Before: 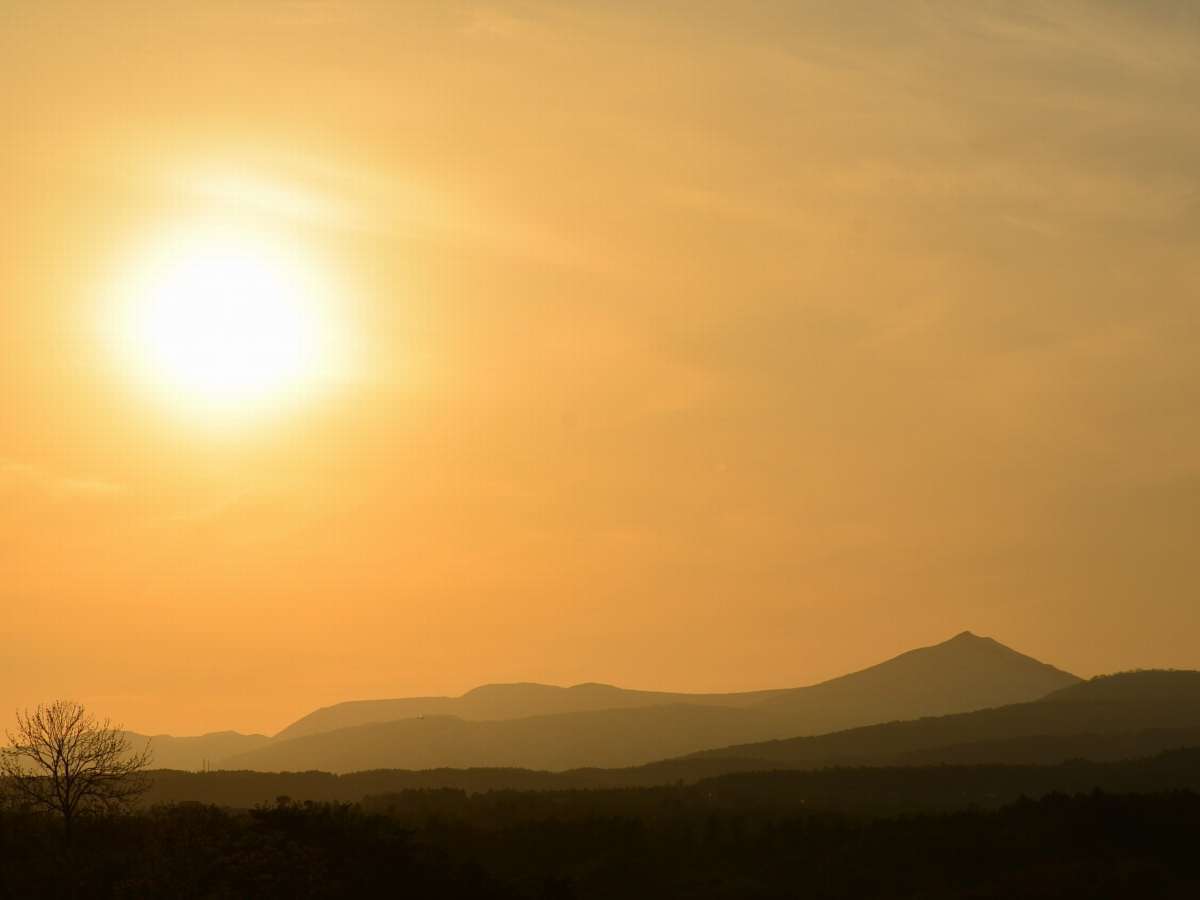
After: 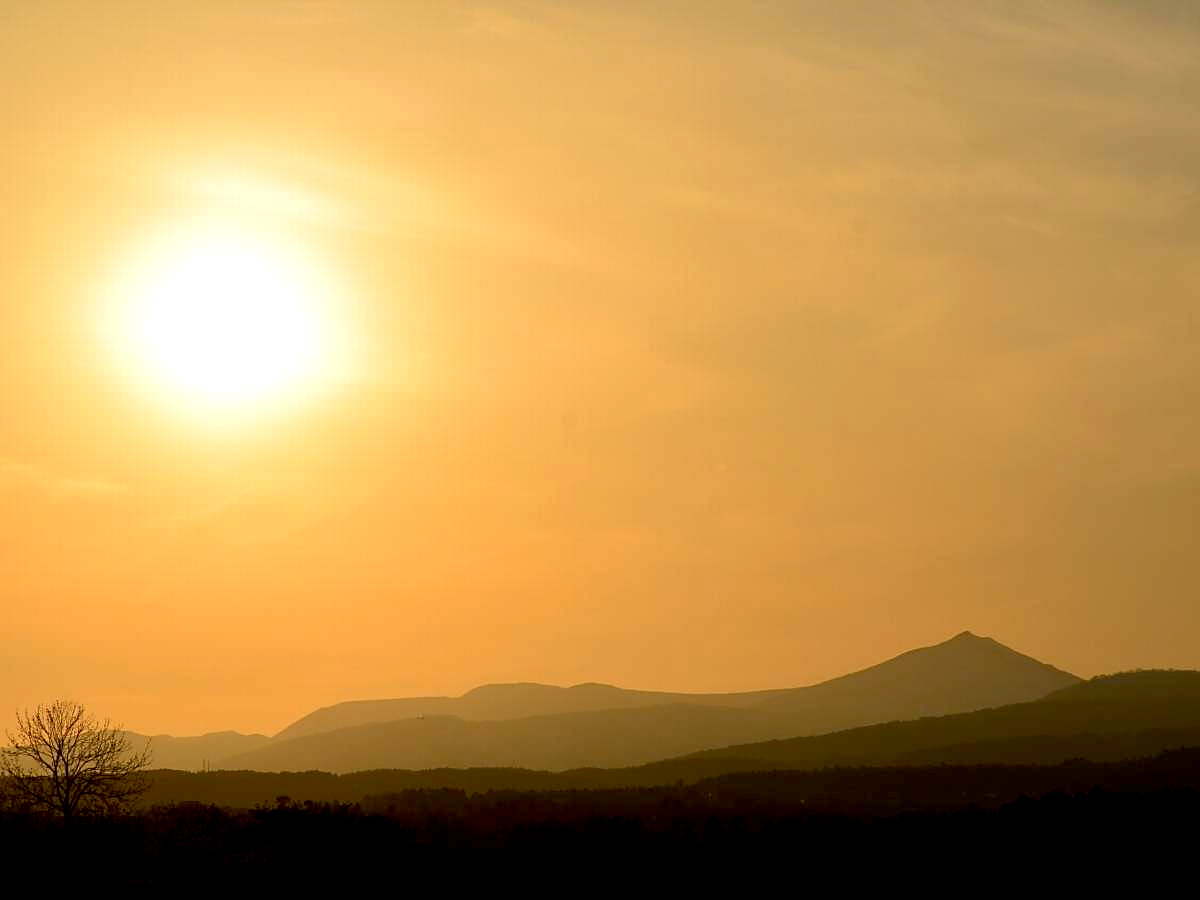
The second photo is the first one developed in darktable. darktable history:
exposure: black level correction 0.009, exposure 0.119 EV, compensate highlight preservation false
sharpen: radius 1.864, amount 0.398, threshold 1.271
